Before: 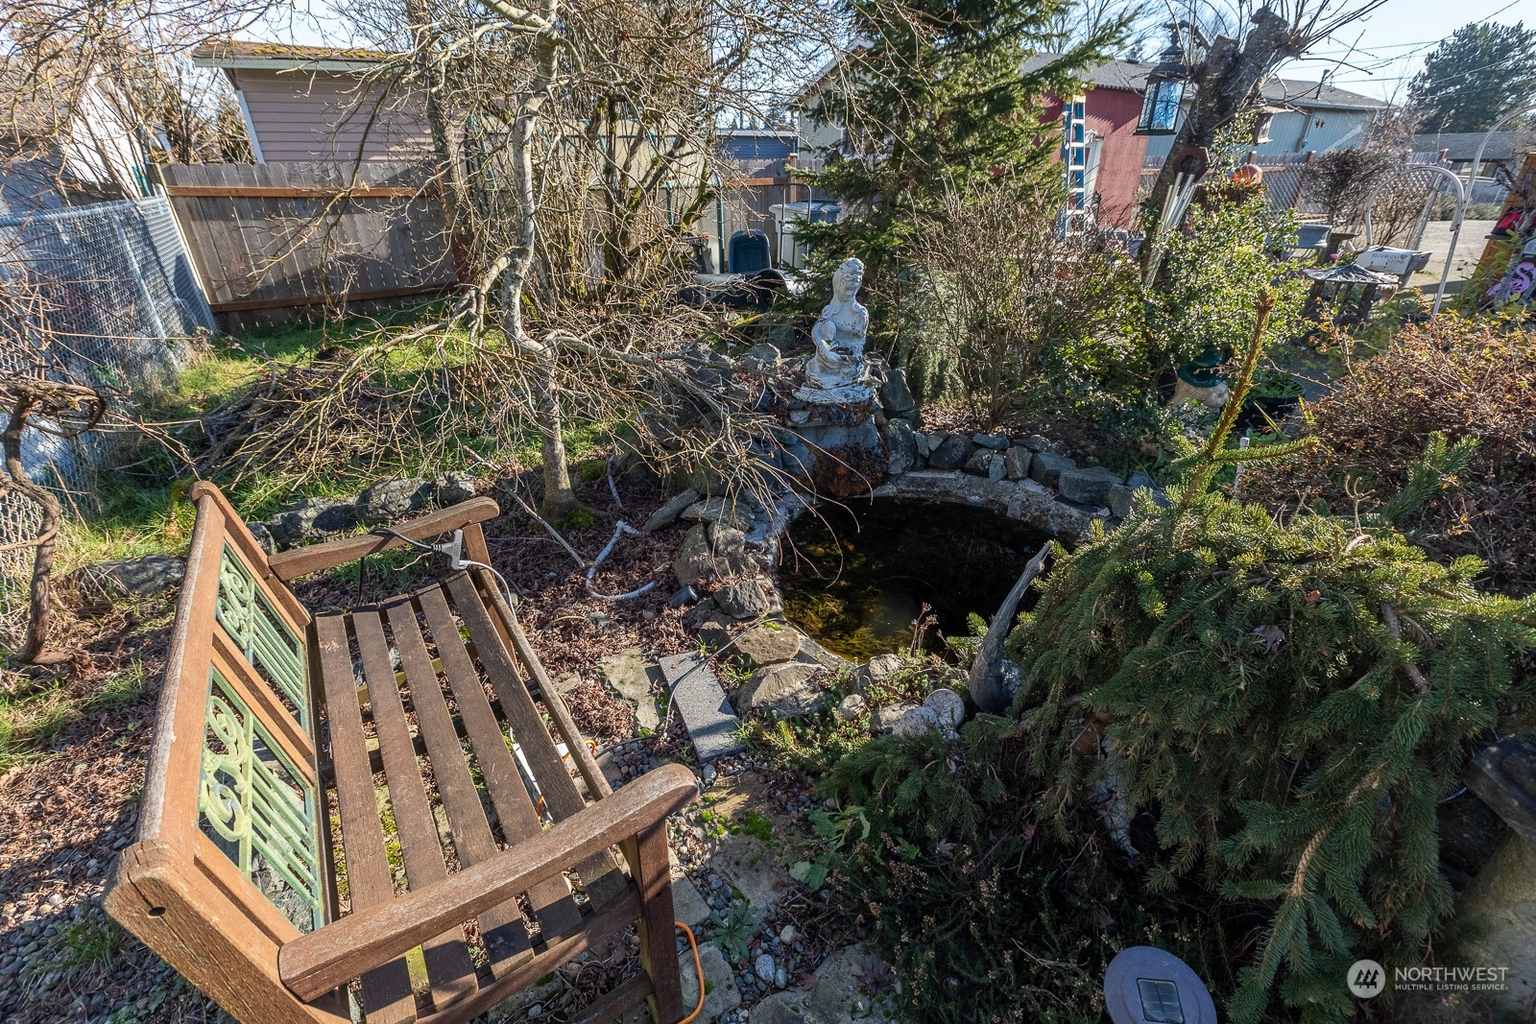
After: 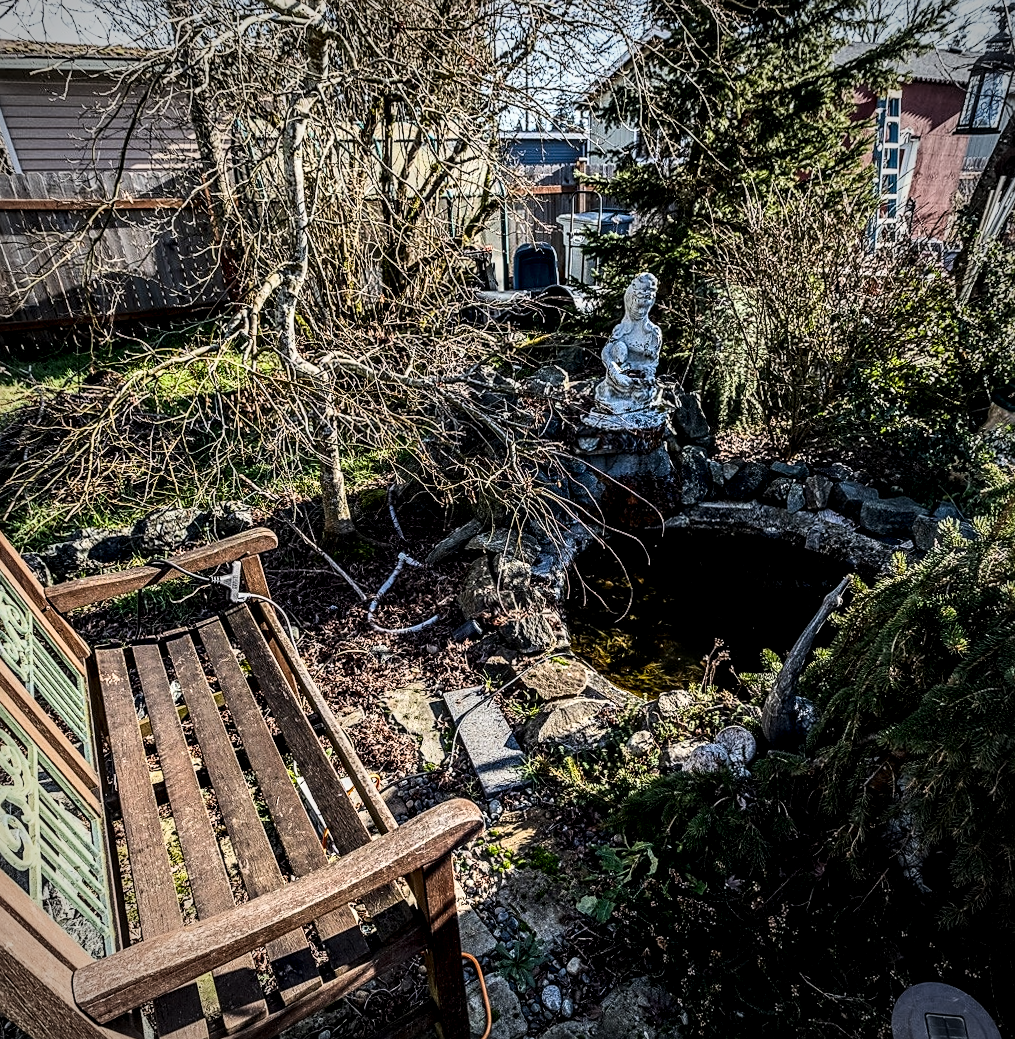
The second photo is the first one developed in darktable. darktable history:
contrast brightness saturation: contrast 0.28
color balance rgb: shadows fall-off 101%, linear chroma grading › mid-tones 7.63%, perceptual saturation grading › mid-tones 11.68%, mask middle-gray fulcrum 22.45%, global vibrance 10.11%, saturation formula JzAzBz (2021)
sharpen: on, module defaults
rotate and perspective: rotation 0.074°, lens shift (vertical) 0.096, lens shift (horizontal) -0.041, crop left 0.043, crop right 0.952, crop top 0.024, crop bottom 0.979
filmic rgb: black relative exposure -11.88 EV, white relative exposure 5.43 EV, threshold 3 EV, hardness 4.49, latitude 50%, contrast 1.14, color science v5 (2021), contrast in shadows safe, contrast in highlights safe, enable highlight reconstruction true
vignetting: on, module defaults
crop and rotate: left 12.648%, right 20.685%
local contrast: detail 150%
